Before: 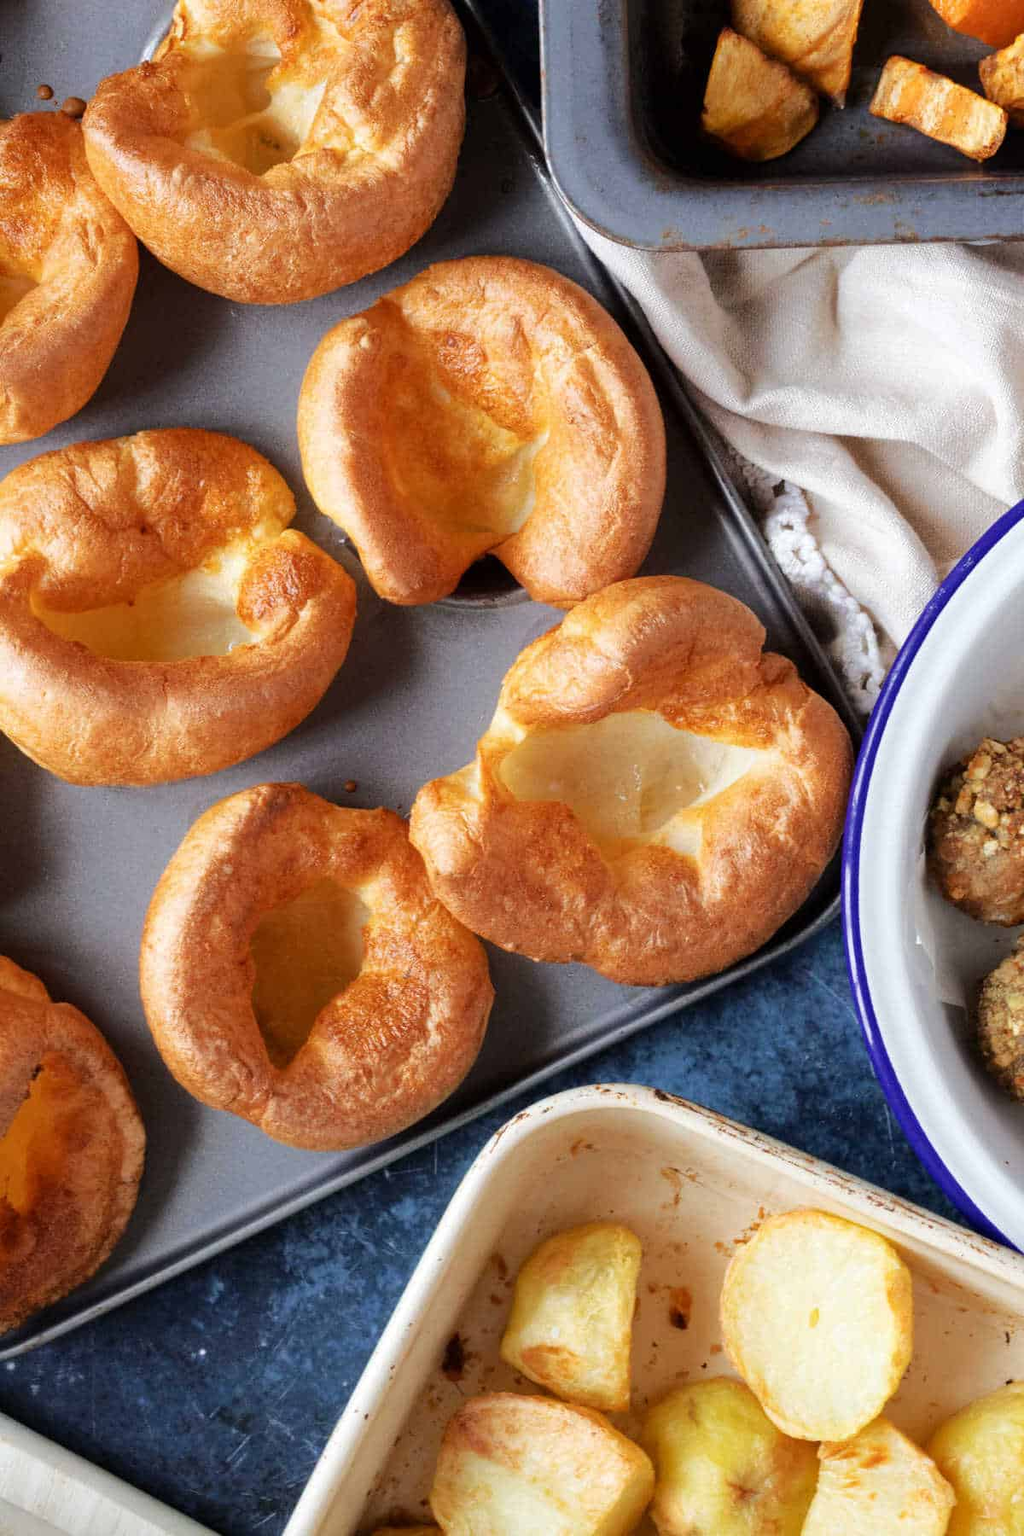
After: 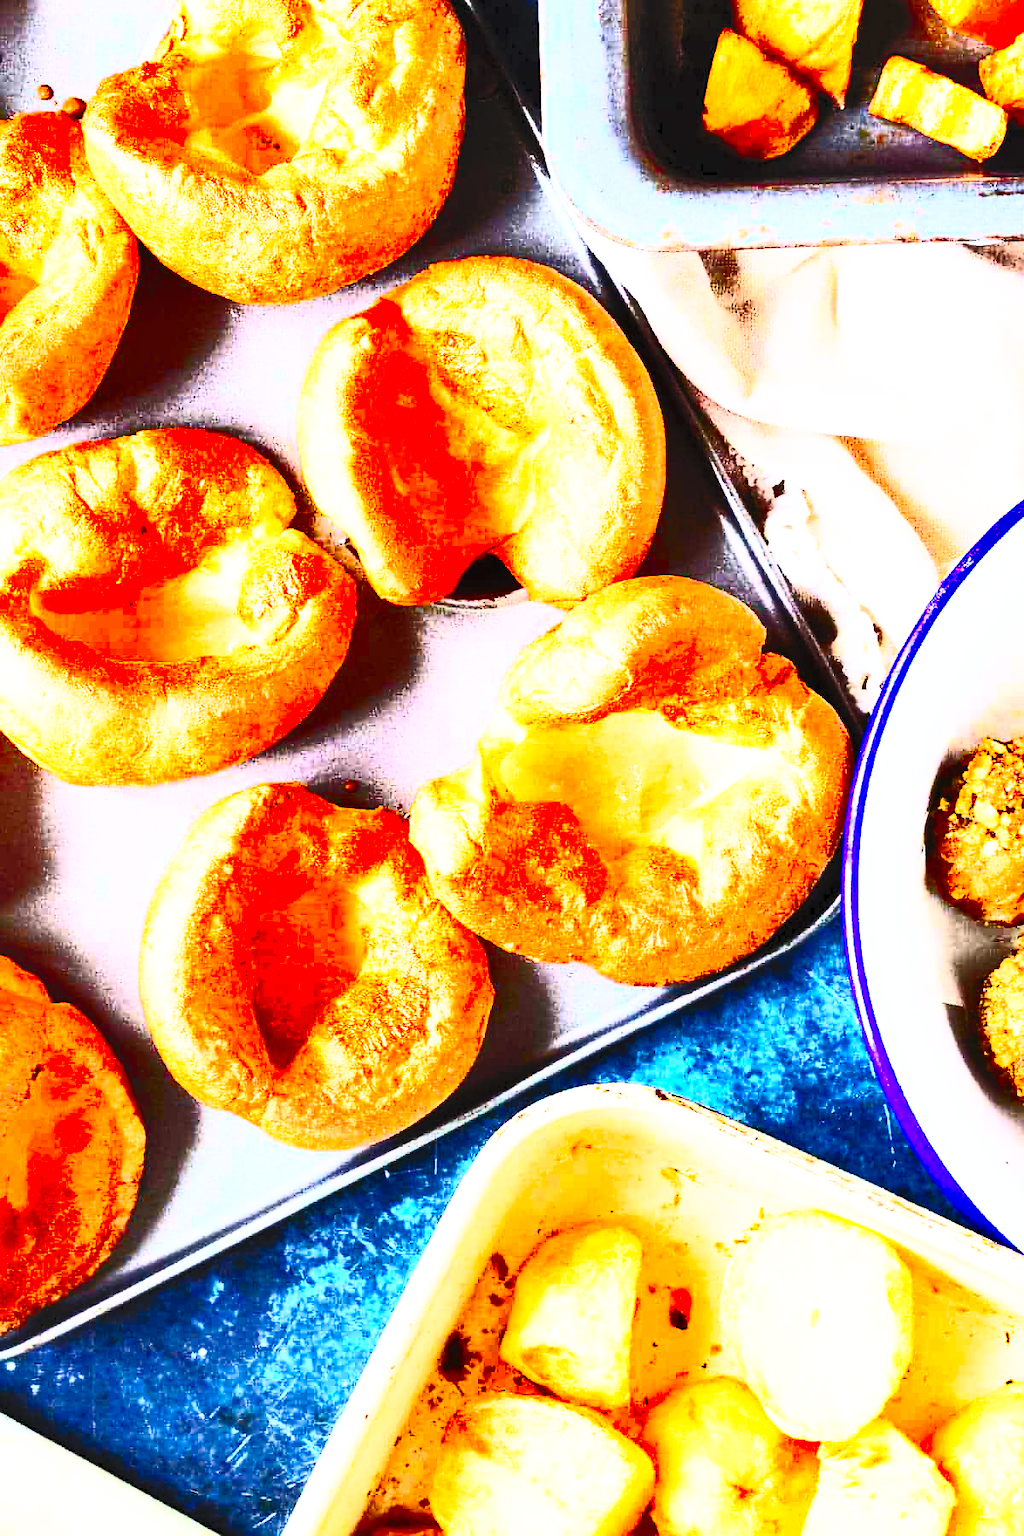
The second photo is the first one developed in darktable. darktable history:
base curve: curves: ch0 [(0, 0) (0.012, 0.01) (0.073, 0.168) (0.31, 0.711) (0.645, 0.957) (1, 1)], preserve colors none
shadows and highlights: low approximation 0.01, soften with gaussian
sharpen: radius 0.98, amount 0.613
contrast brightness saturation: contrast 0.986, brightness 0.991, saturation 0.984
